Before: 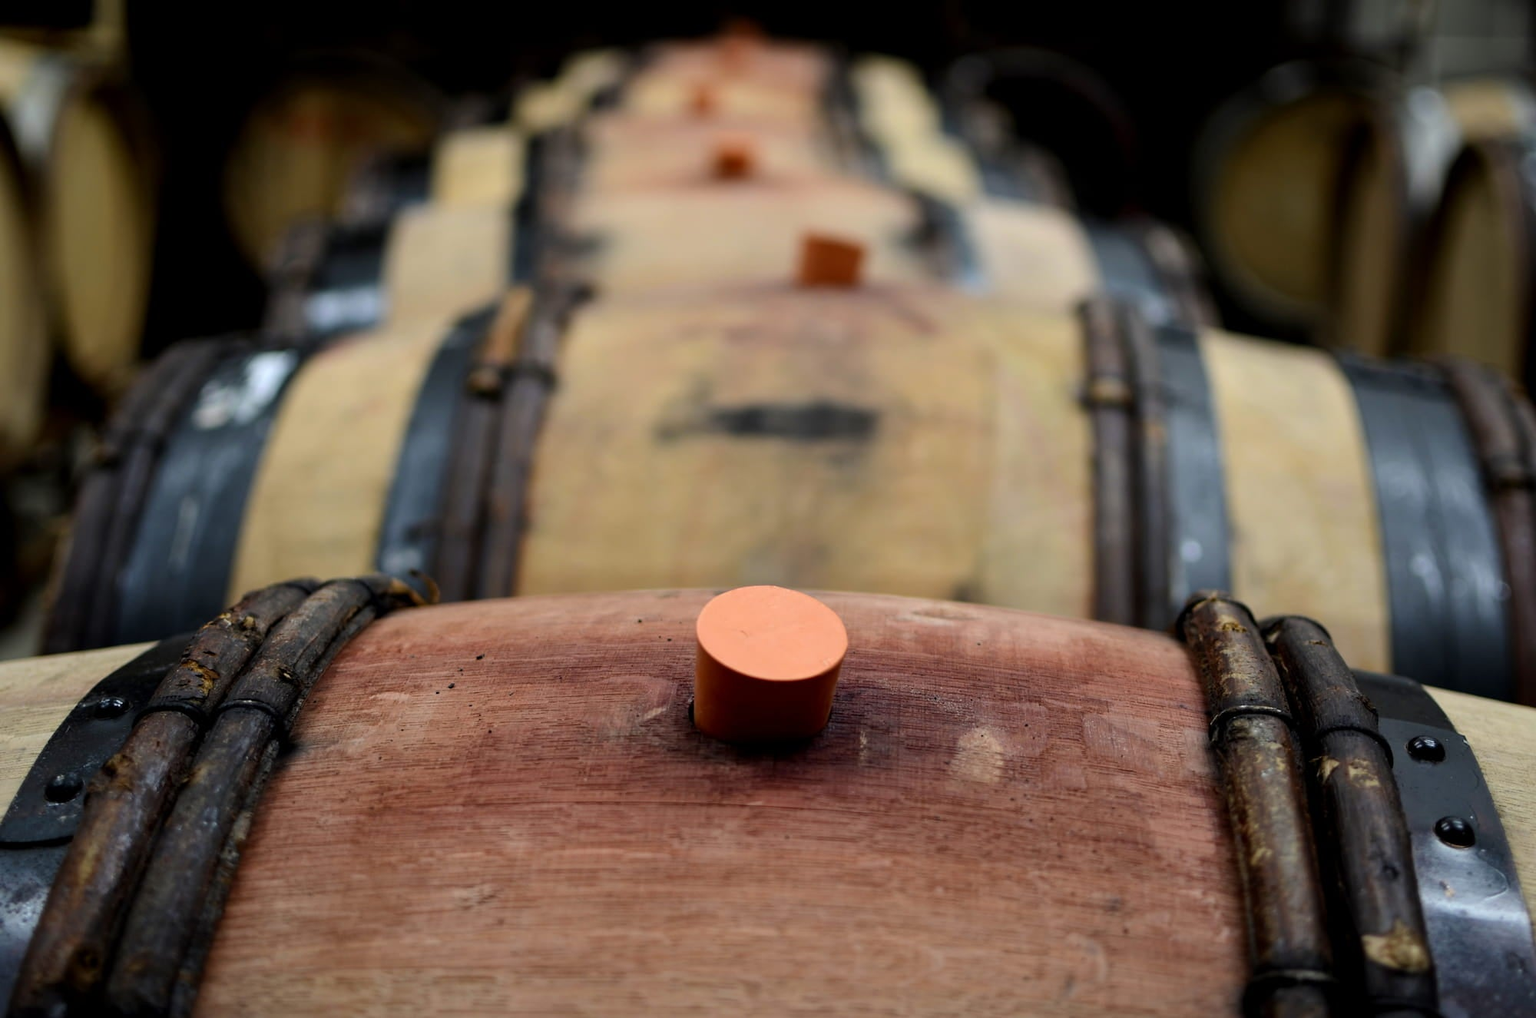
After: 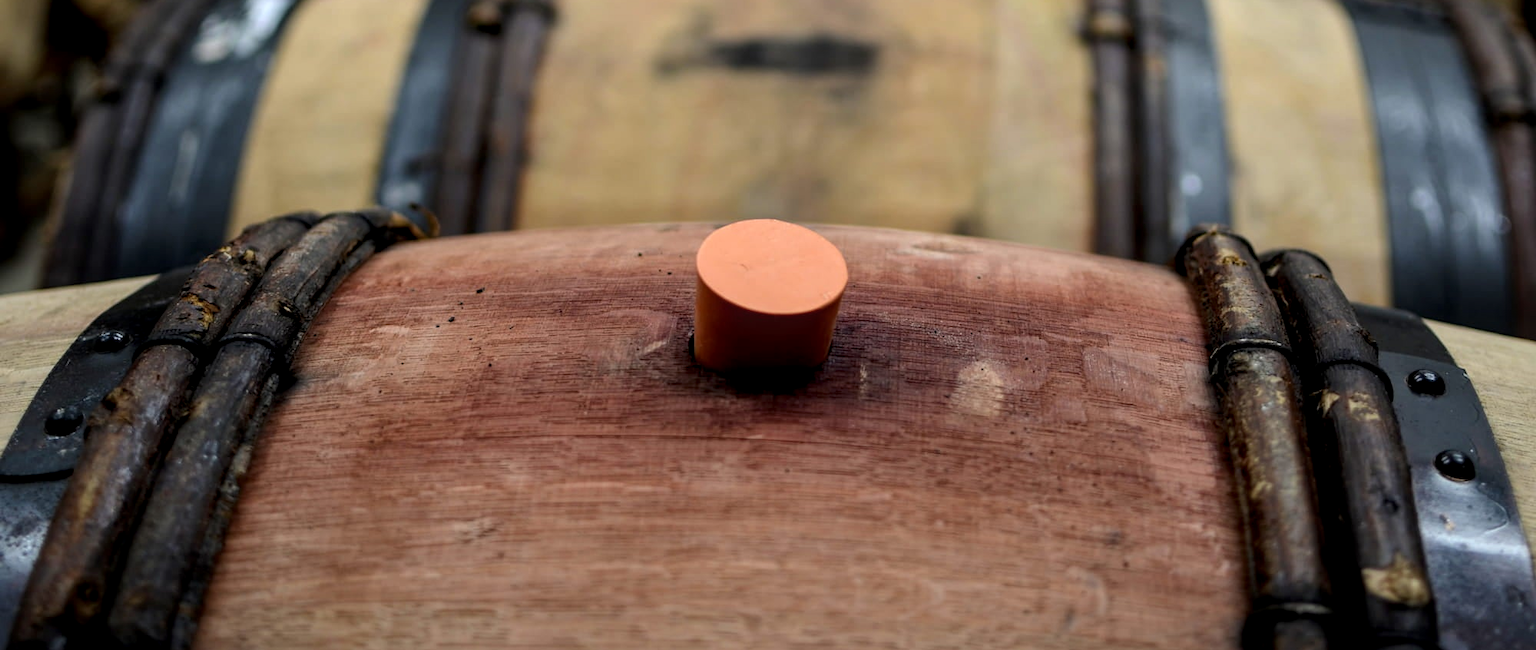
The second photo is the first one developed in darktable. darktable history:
crop and rotate: top 36.011%
local contrast: on, module defaults
